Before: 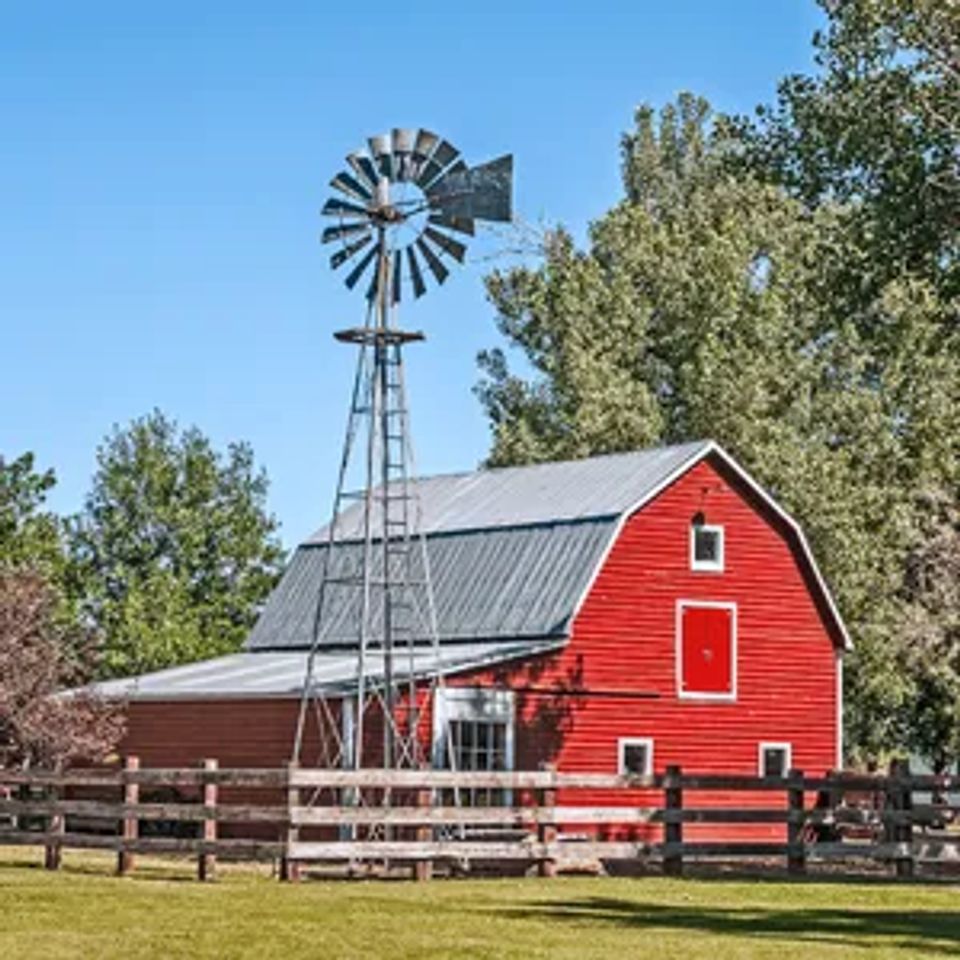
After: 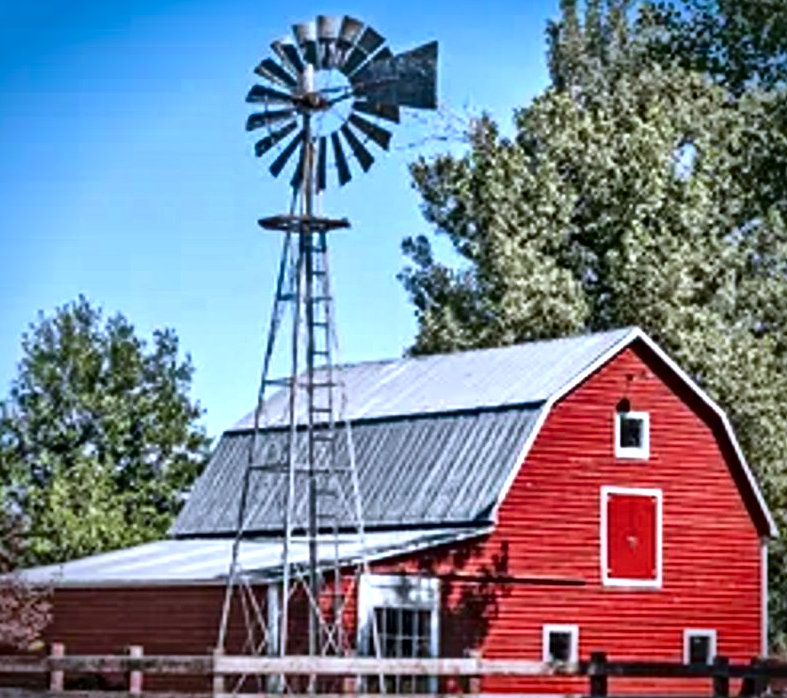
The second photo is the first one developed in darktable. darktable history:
crop: left 7.856%, top 11.836%, right 10.12%, bottom 15.387%
white balance: emerald 1
local contrast: mode bilateral grid, contrast 44, coarseness 69, detail 214%, midtone range 0.2
vignetting: fall-off start 88.53%, fall-off radius 44.2%, saturation 0.376, width/height ratio 1.161
color calibration: illuminant as shot in camera, x 0.37, y 0.382, temperature 4313.32 K
